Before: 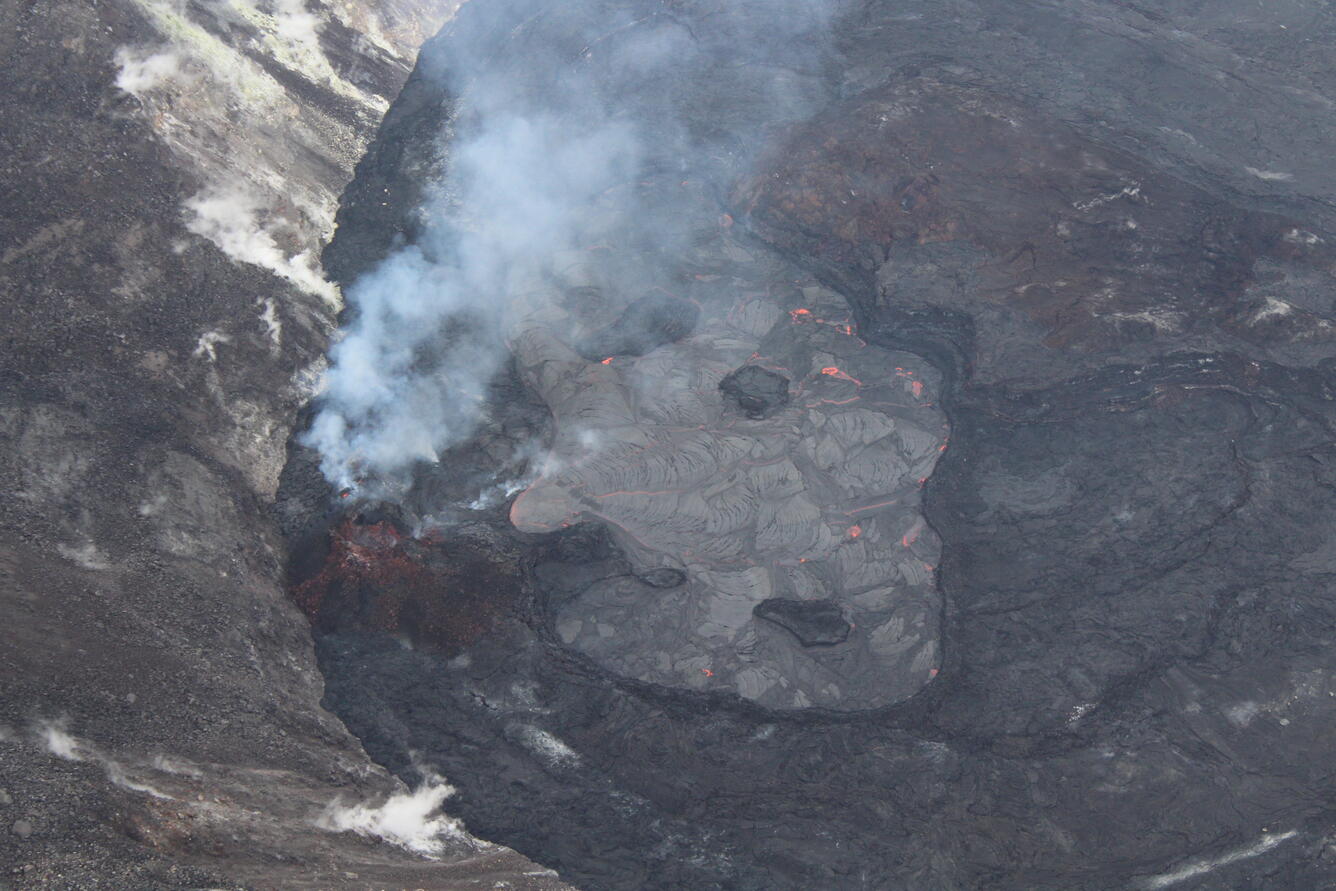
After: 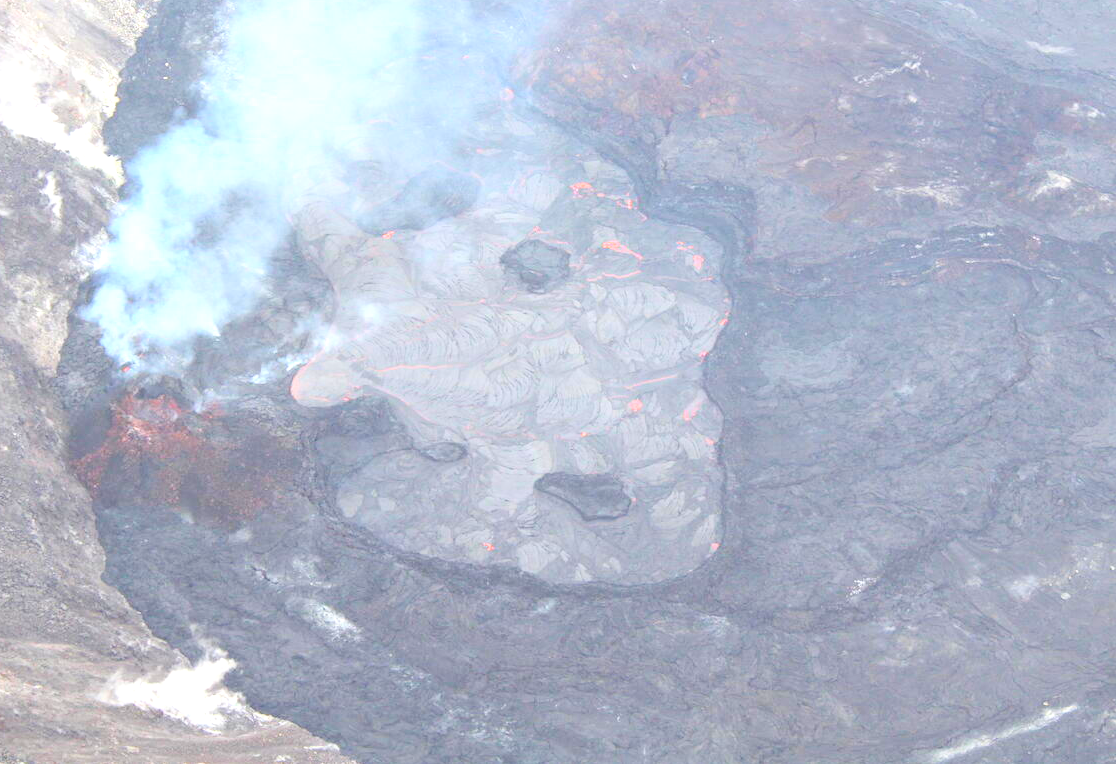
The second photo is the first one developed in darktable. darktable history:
crop: left 16.433%, top 14.195%
levels: levels [0.044, 0.416, 0.908]
contrast brightness saturation: contrast 0.101, brightness 0.318, saturation 0.146
exposure: black level correction 0.001, exposure 0.499 EV, compensate highlight preservation false
